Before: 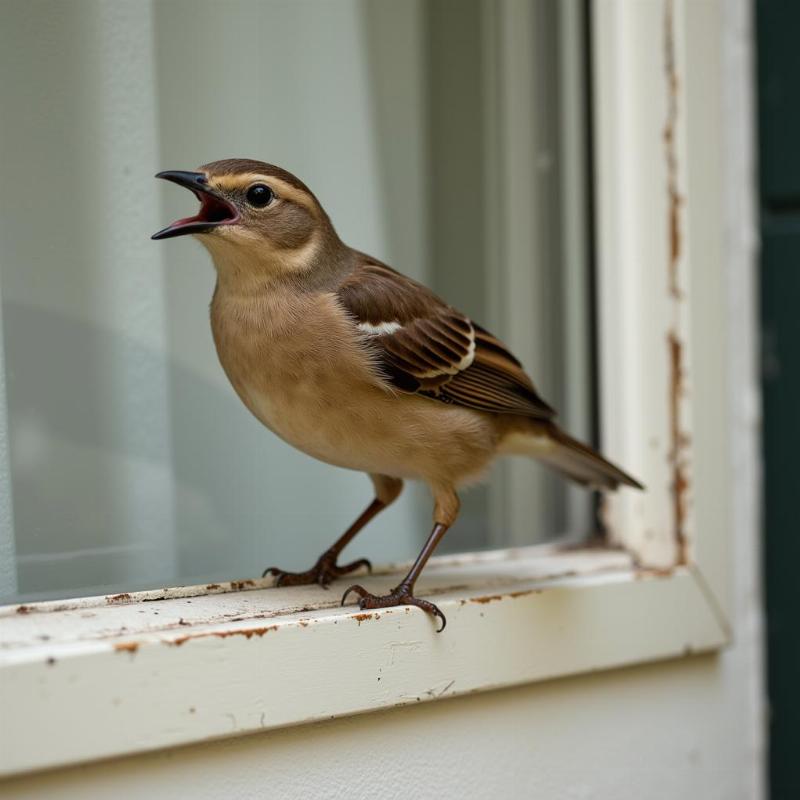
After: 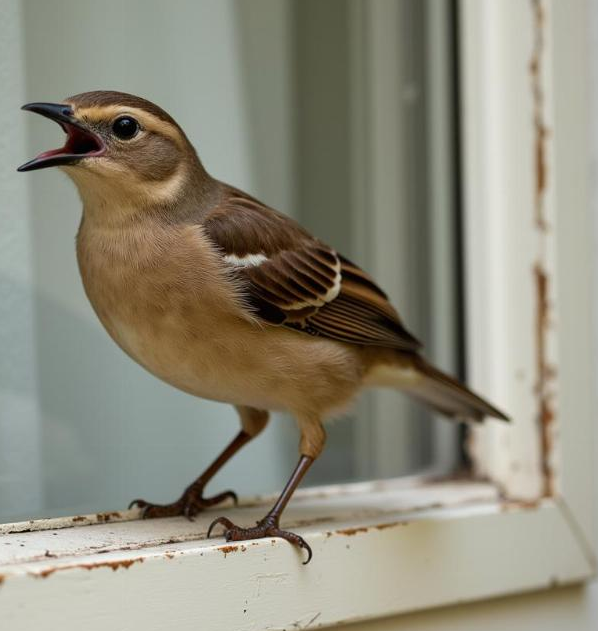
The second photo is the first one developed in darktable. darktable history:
crop: left 16.807%, top 8.599%, right 8.425%, bottom 12.472%
